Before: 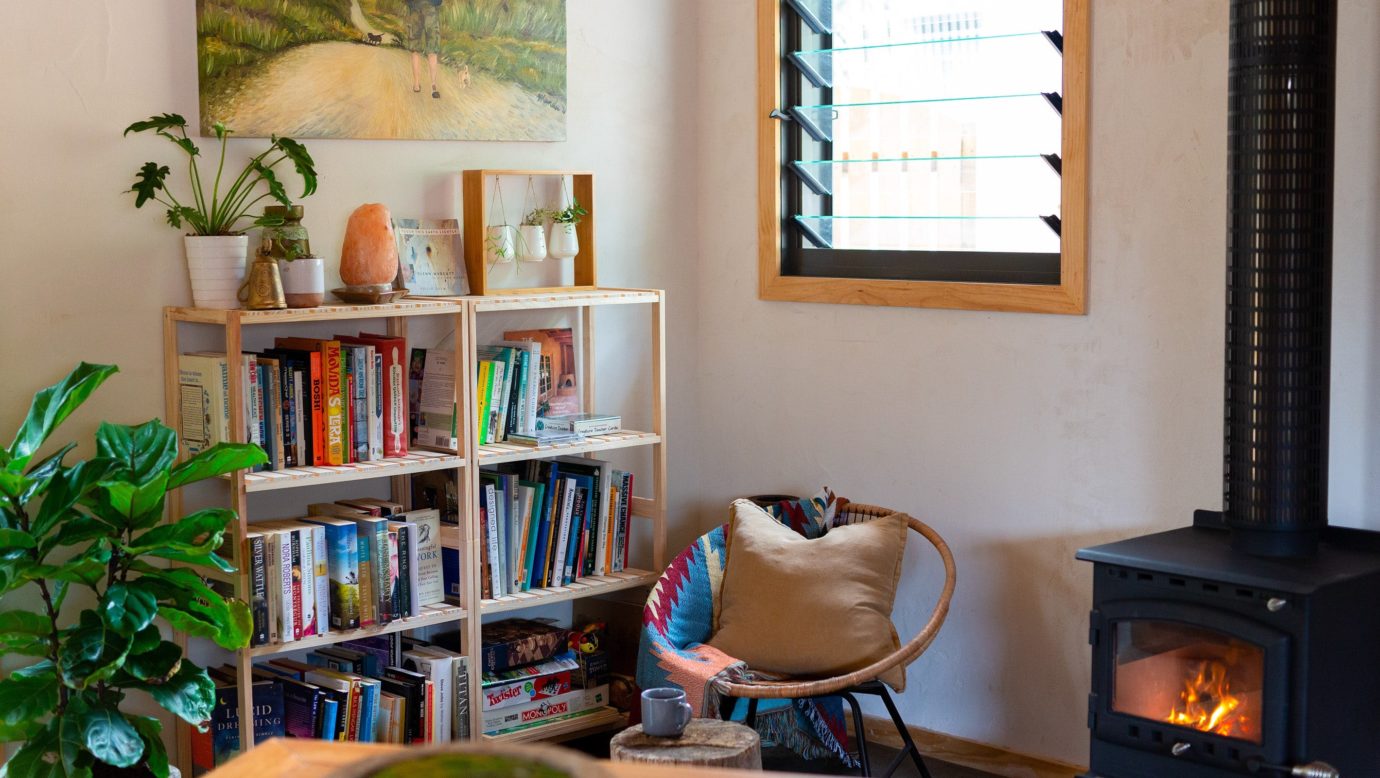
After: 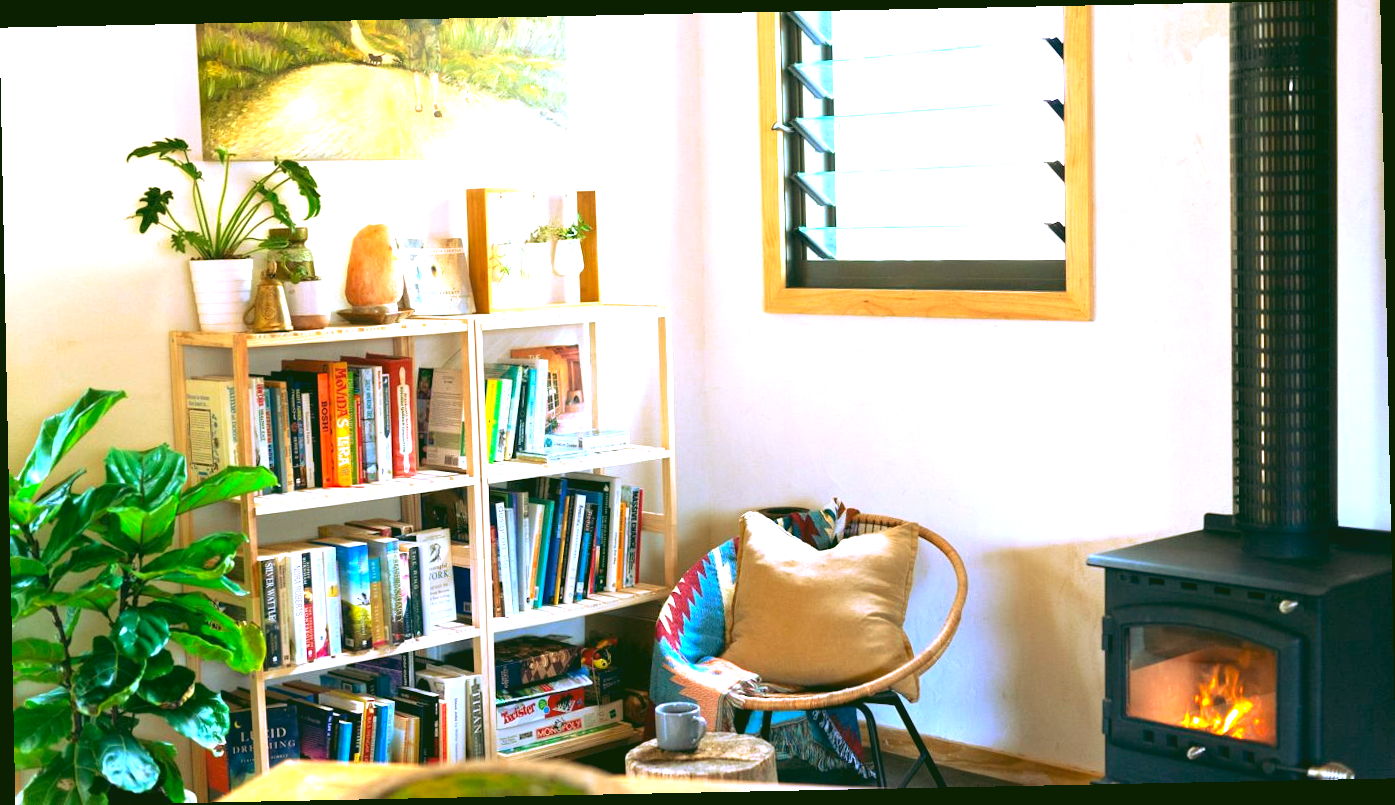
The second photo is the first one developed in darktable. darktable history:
exposure: black level correction 0, exposure 1.9 EV, compensate highlight preservation false
rgb curve: curves: ch0 [(0.123, 0.061) (0.995, 0.887)]; ch1 [(0.06, 0.116) (1, 0.906)]; ch2 [(0, 0) (0.824, 0.69) (1, 1)], mode RGB, independent channels, compensate middle gray true
rotate and perspective: rotation -1.17°, automatic cropping off
